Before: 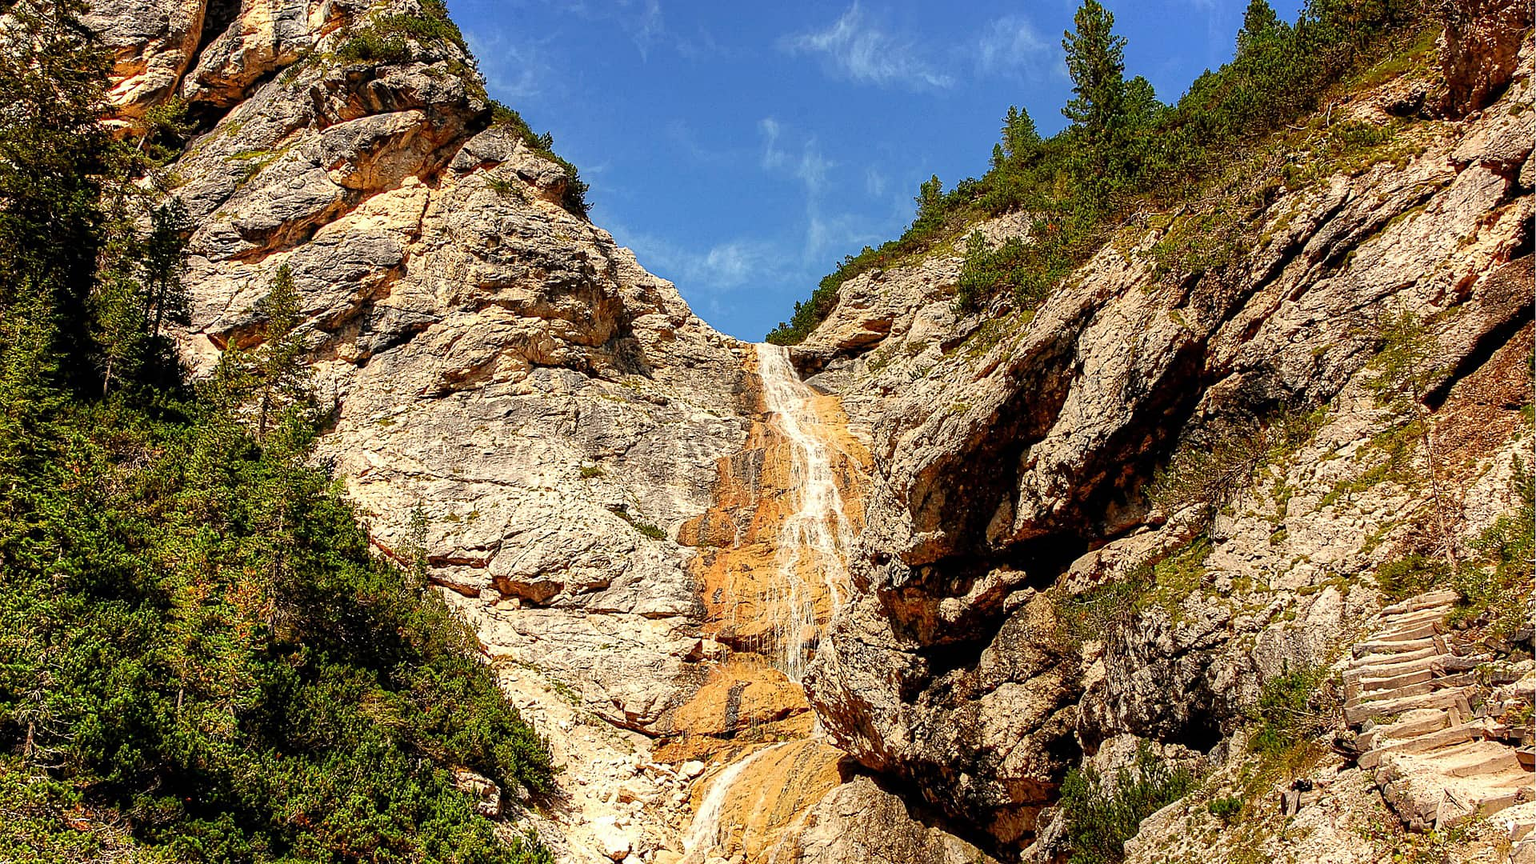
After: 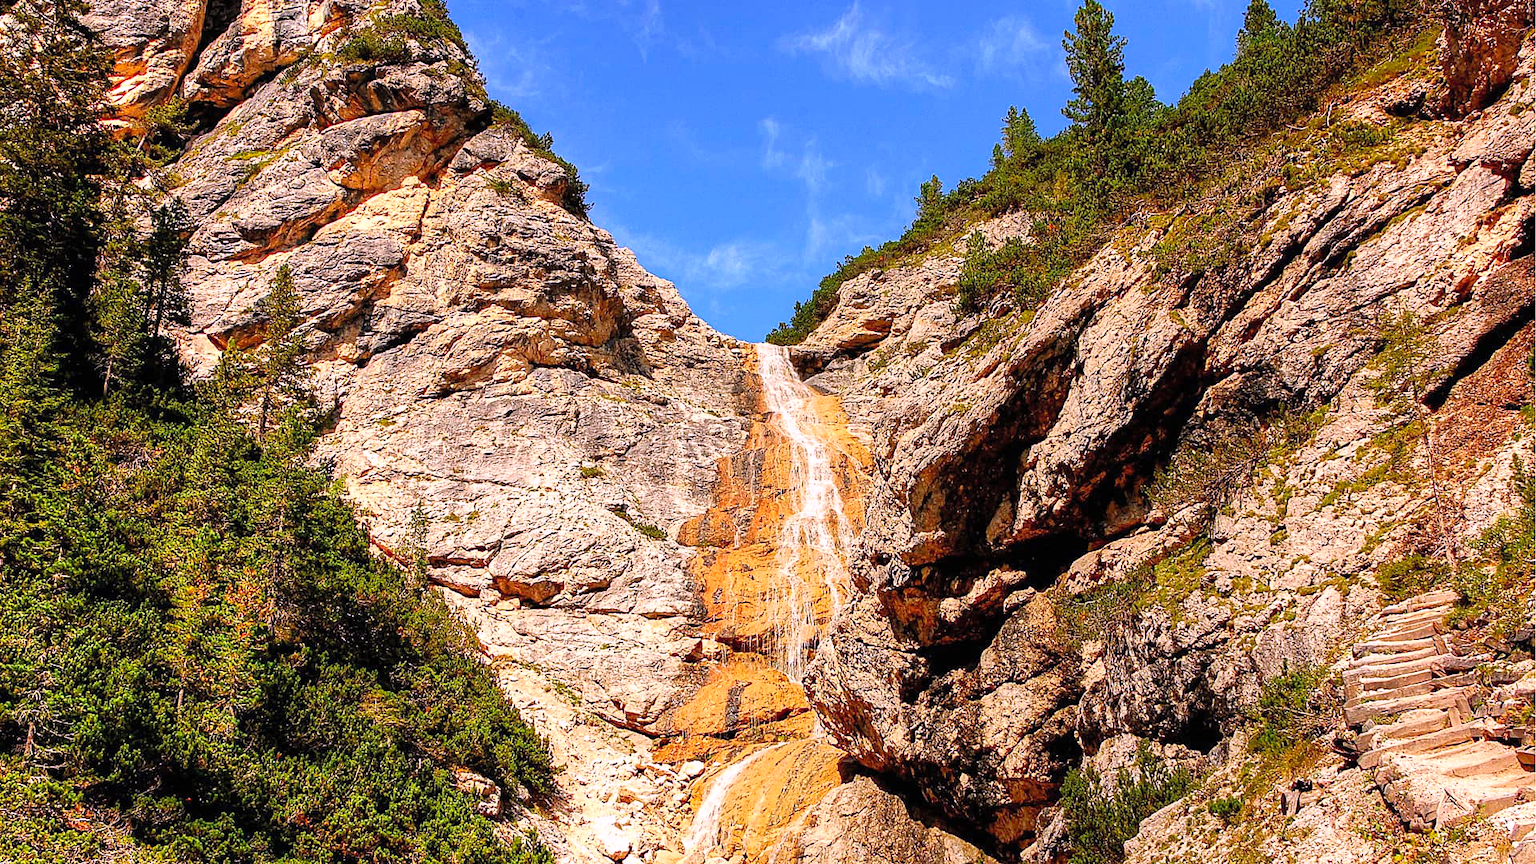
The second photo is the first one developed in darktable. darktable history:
contrast brightness saturation: brightness 0.09, saturation 0.19
white balance: red 1.066, blue 1.119
